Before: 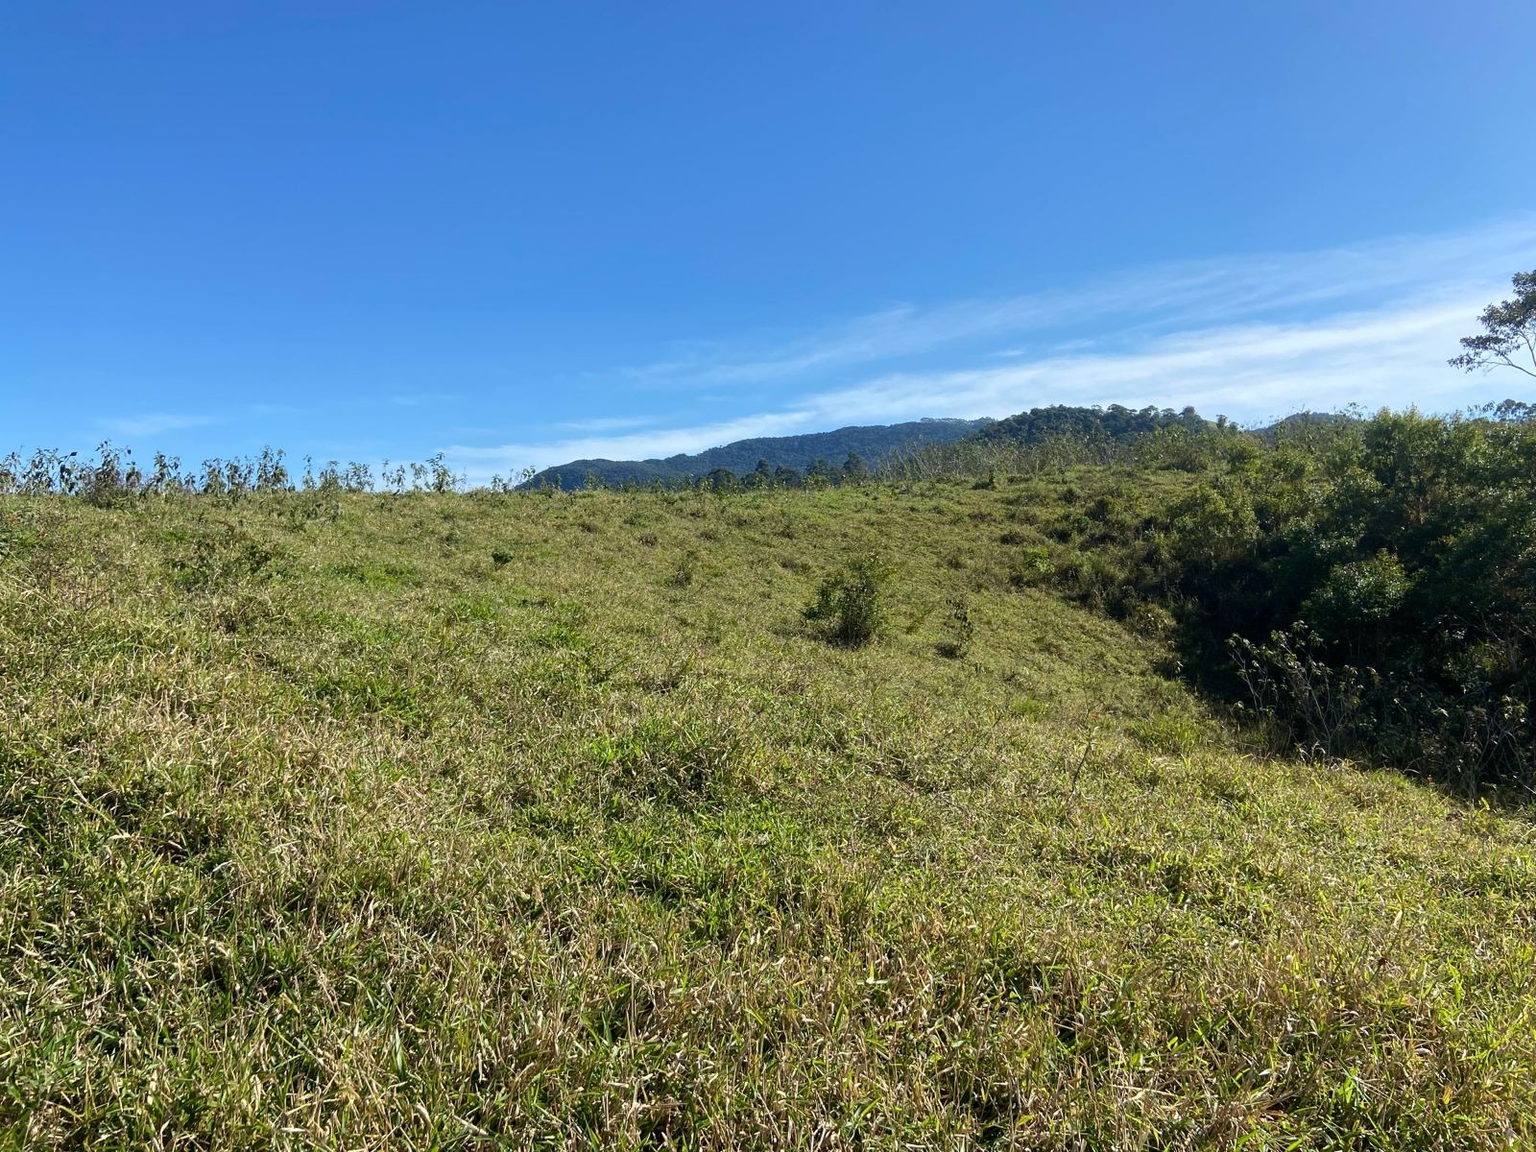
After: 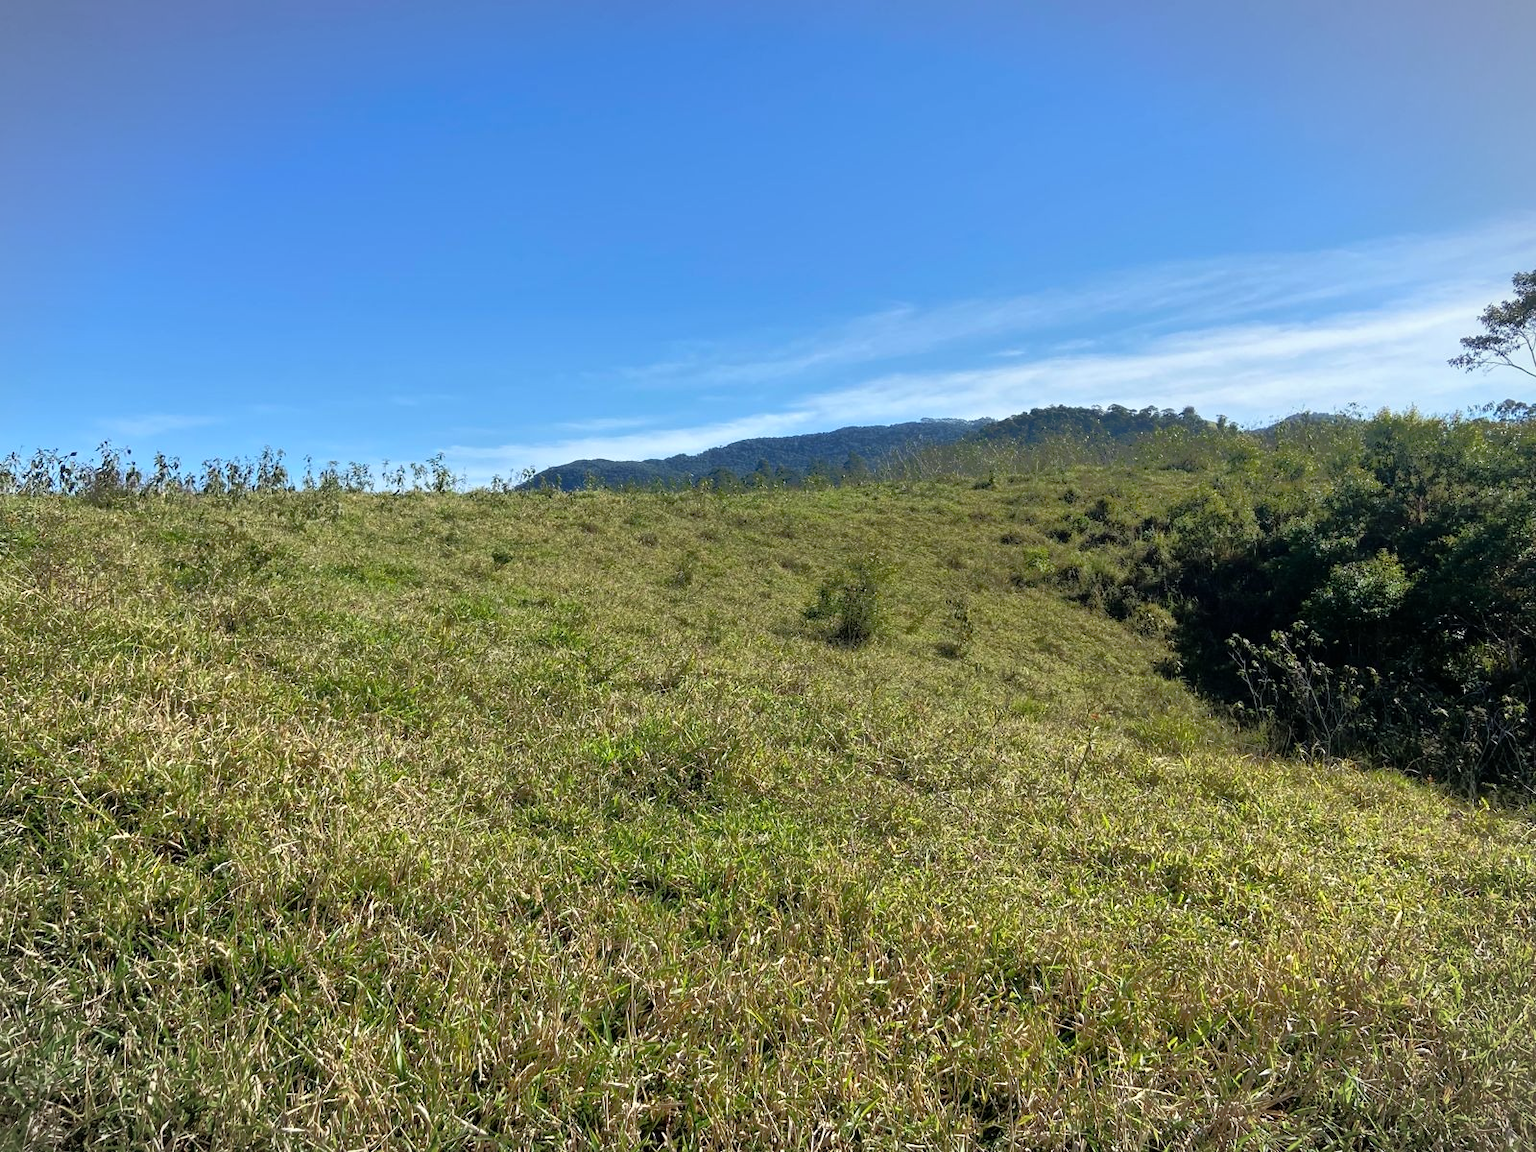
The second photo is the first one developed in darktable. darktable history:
tone equalizer: -8 EV -0.528 EV, -7 EV -0.319 EV, -6 EV -0.083 EV, -5 EV 0.413 EV, -4 EV 0.985 EV, -3 EV 0.791 EV, -2 EV -0.01 EV, -1 EV 0.14 EV, +0 EV -0.012 EV, smoothing 1
vignetting: fall-off start 100%, brightness -0.282, width/height ratio 1.31
